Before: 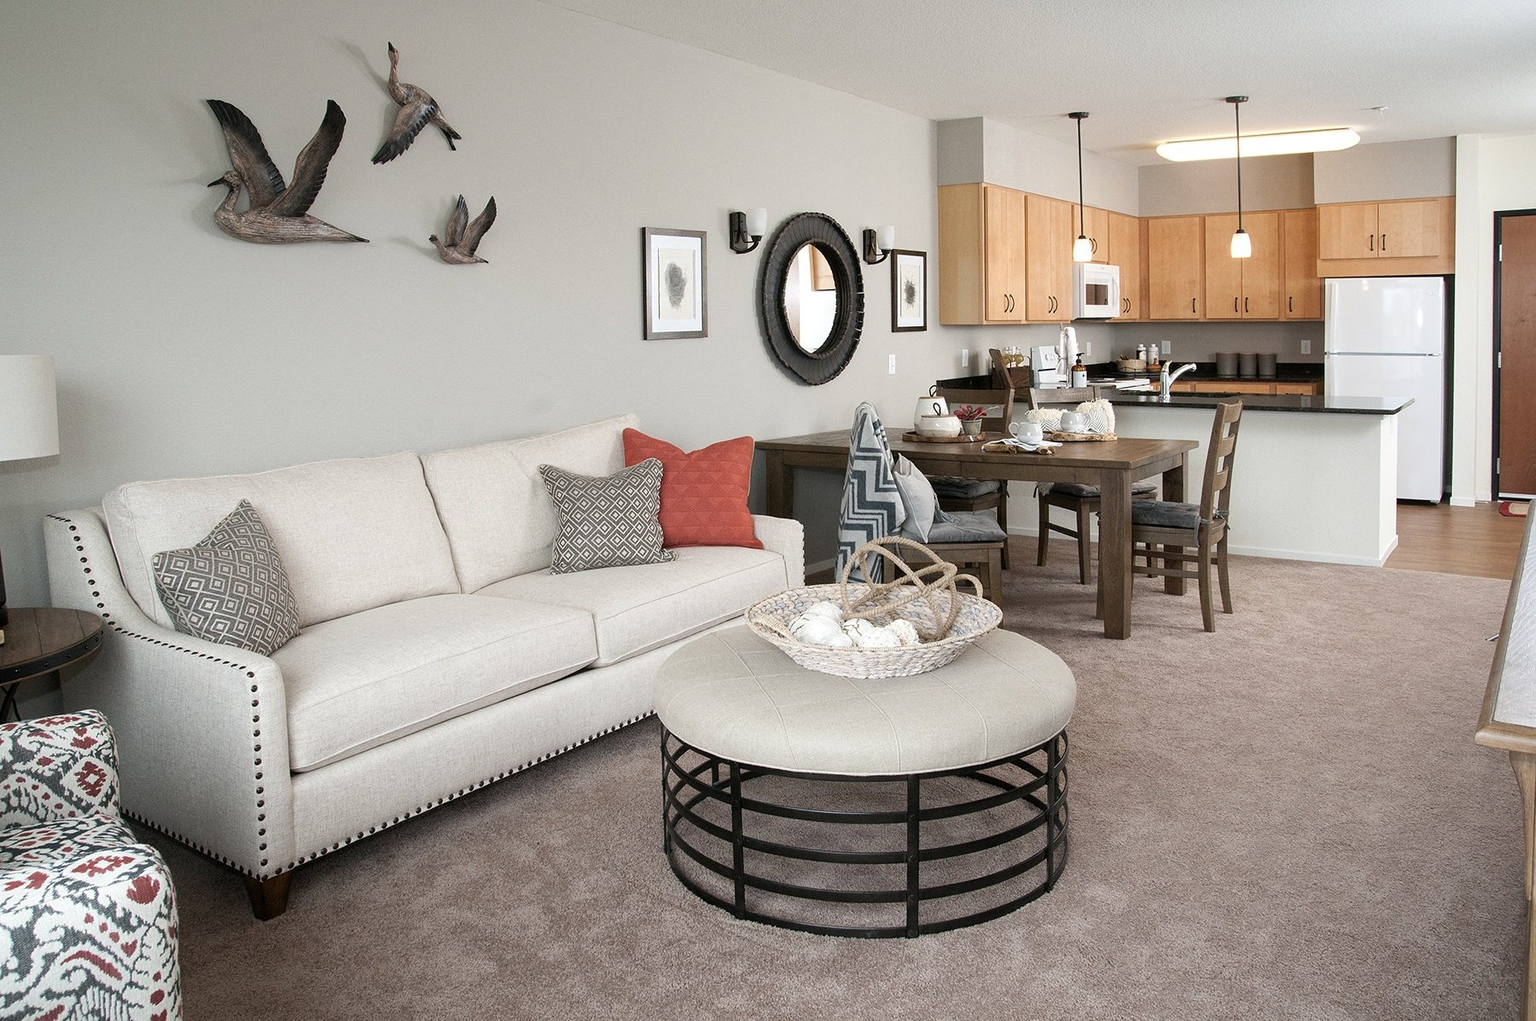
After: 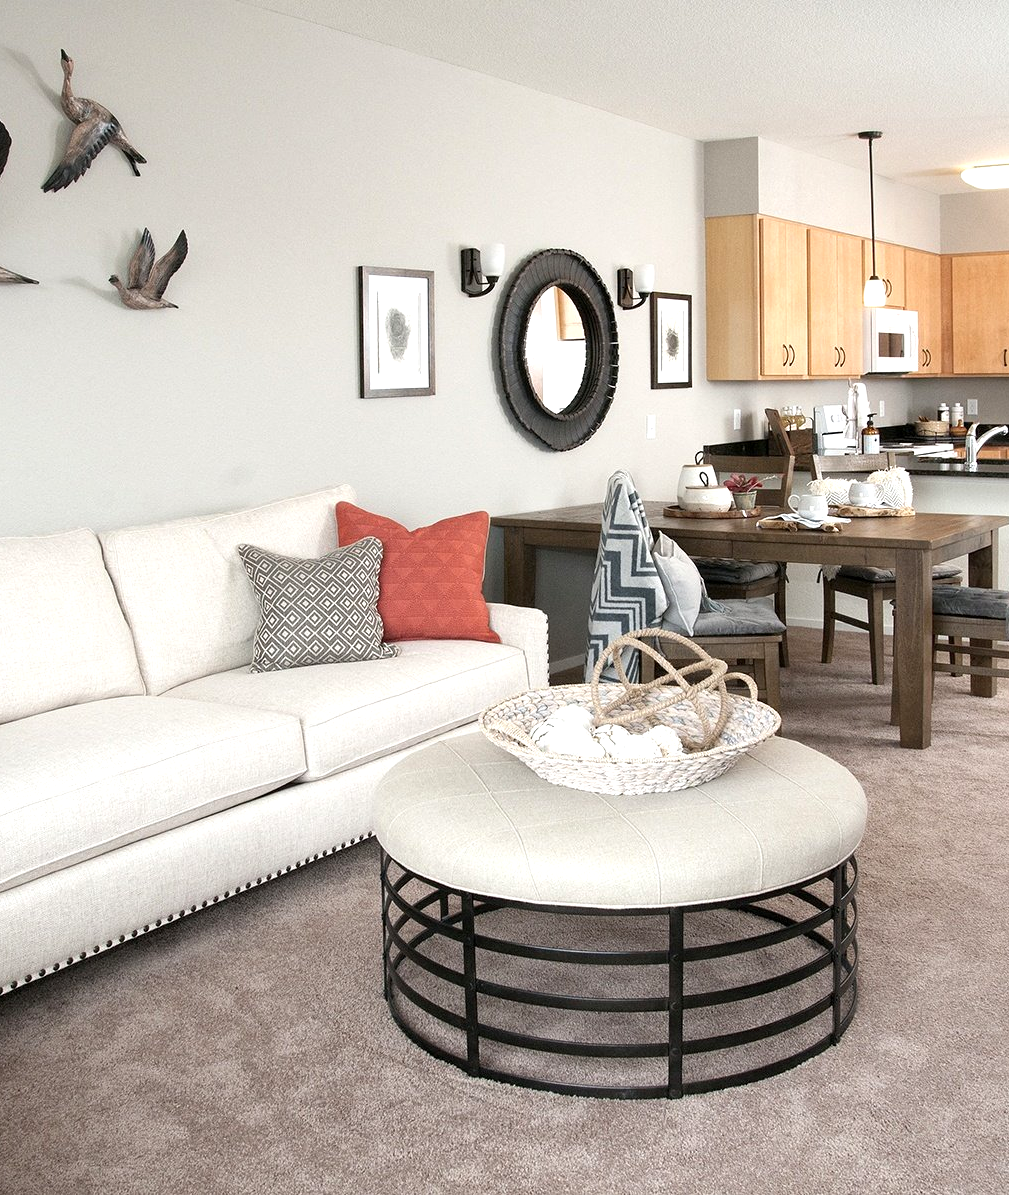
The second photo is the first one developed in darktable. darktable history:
crop: left 21.889%, right 22.023%, bottom 0.012%
exposure: black level correction 0.001, exposure 0.498 EV, compensate highlight preservation false
